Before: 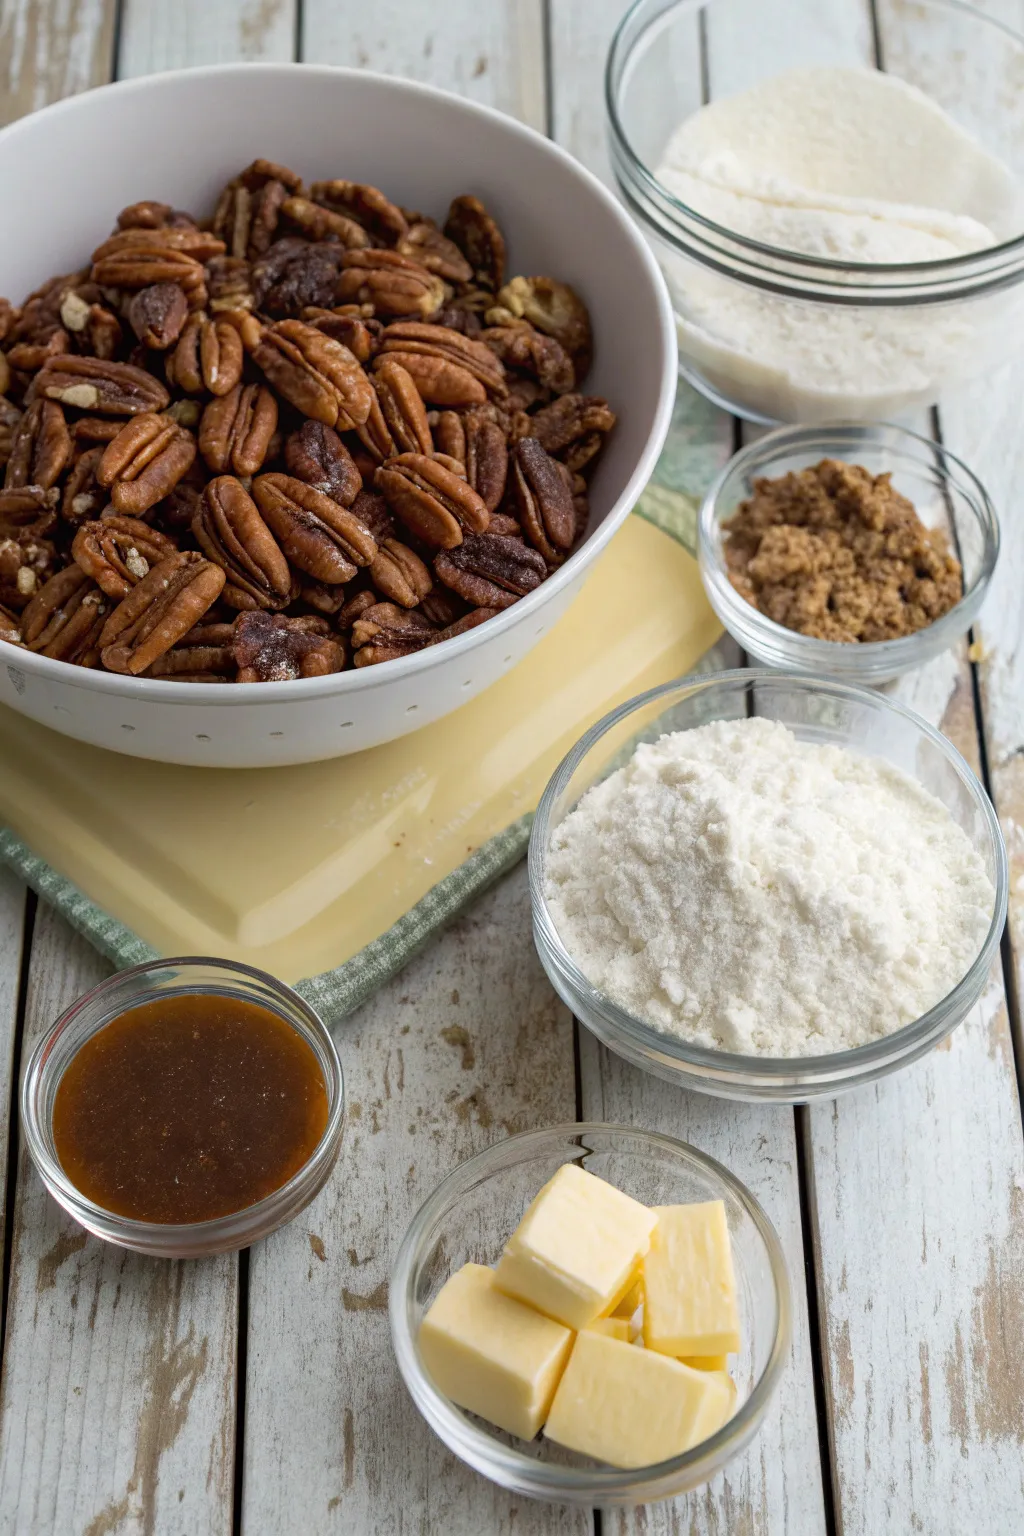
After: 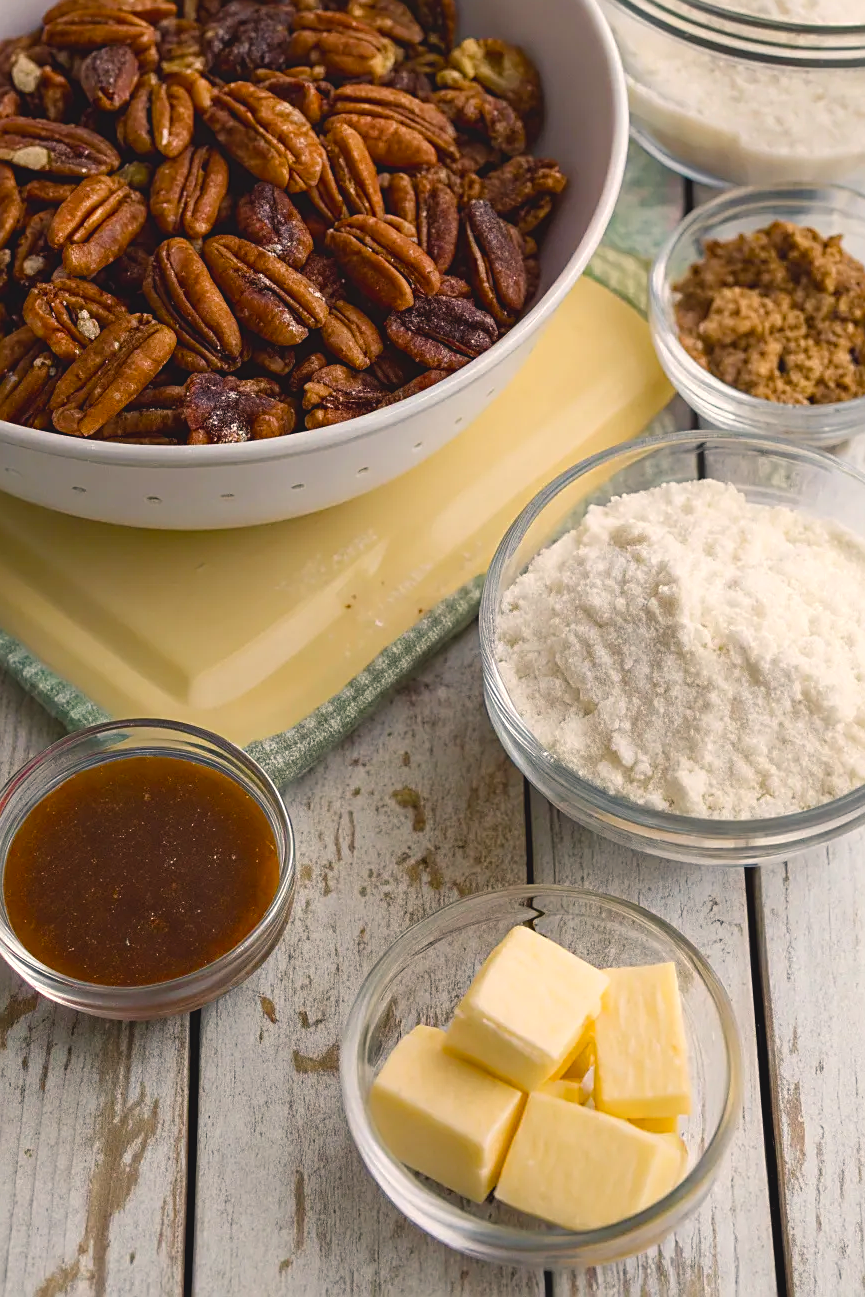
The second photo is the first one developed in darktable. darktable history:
crop and rotate: left 4.842%, top 15.51%, right 10.668%
sharpen: on, module defaults
color balance rgb: shadows lift › chroma 2%, shadows lift › hue 247.2°, power › chroma 0.3%, power › hue 25.2°, highlights gain › chroma 3%, highlights gain › hue 60°, global offset › luminance 0.75%, perceptual saturation grading › global saturation 20%, perceptual saturation grading › highlights -20%, perceptual saturation grading › shadows 30%, global vibrance 20%
